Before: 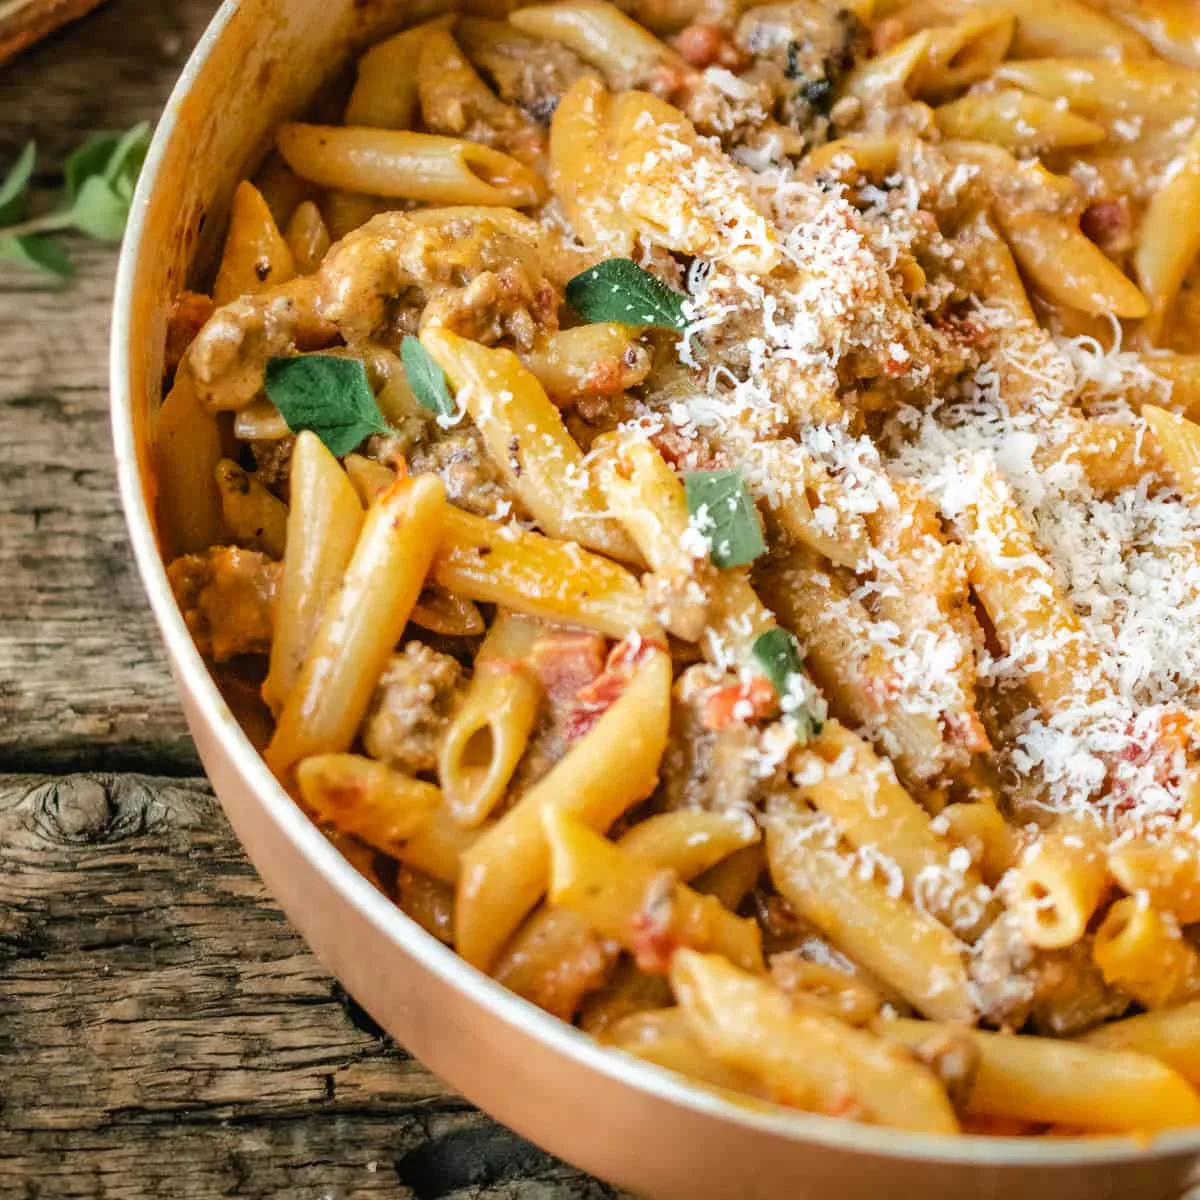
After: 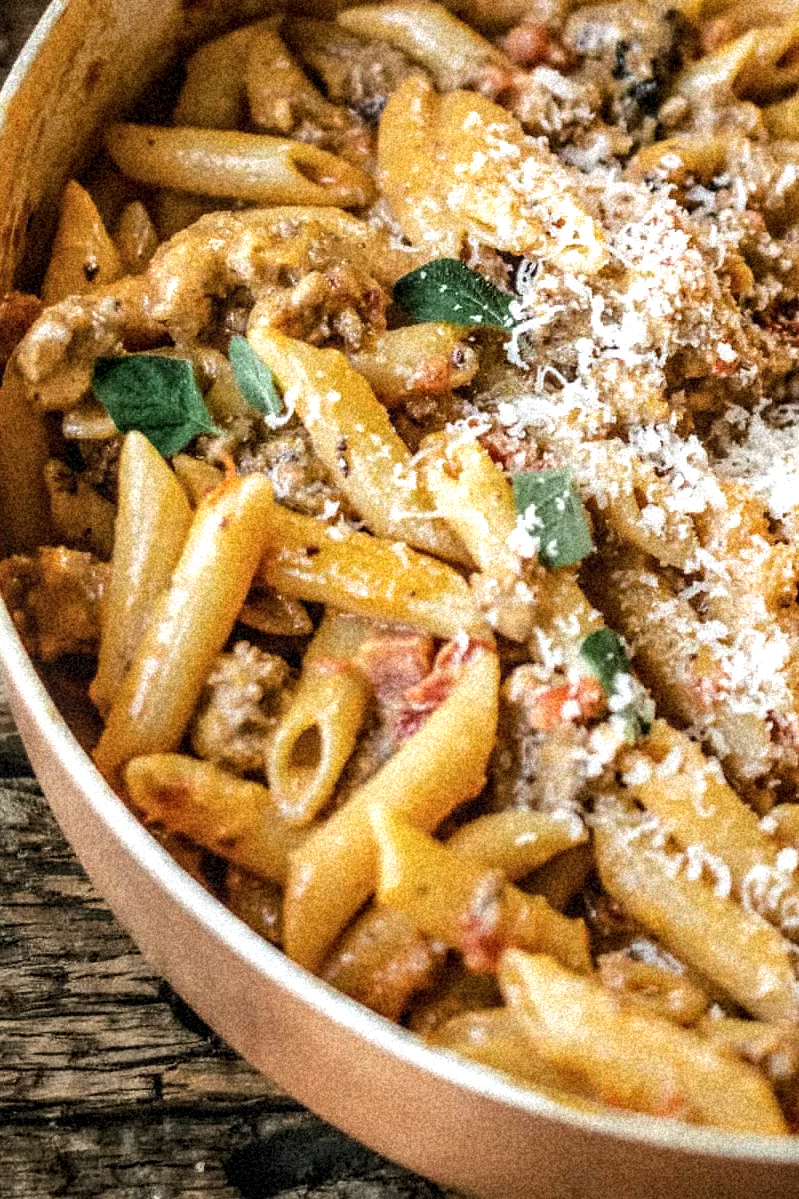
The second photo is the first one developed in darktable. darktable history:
crop and rotate: left 14.385%, right 18.948%
tone equalizer: -8 EV -0.75 EV, -7 EV -0.7 EV, -6 EV -0.6 EV, -5 EV -0.4 EV, -3 EV 0.4 EV, -2 EV 0.6 EV, -1 EV 0.7 EV, +0 EV 0.75 EV, edges refinement/feathering 500, mask exposure compensation -1.57 EV, preserve details no
exposure: exposure -0.462 EV, compensate highlight preservation false
color zones: curves: ch0 [(0, 0.5) (0.143, 0.5) (0.286, 0.5) (0.429, 0.5) (0.571, 0.5) (0.714, 0.476) (0.857, 0.5) (1, 0.5)]; ch2 [(0, 0.5) (0.143, 0.5) (0.286, 0.5) (0.429, 0.5) (0.571, 0.5) (0.714, 0.487) (0.857, 0.5) (1, 0.5)]
grain: coarseness 46.9 ISO, strength 50.21%, mid-tones bias 0%
contrast brightness saturation: saturation -0.1
local contrast: on, module defaults
